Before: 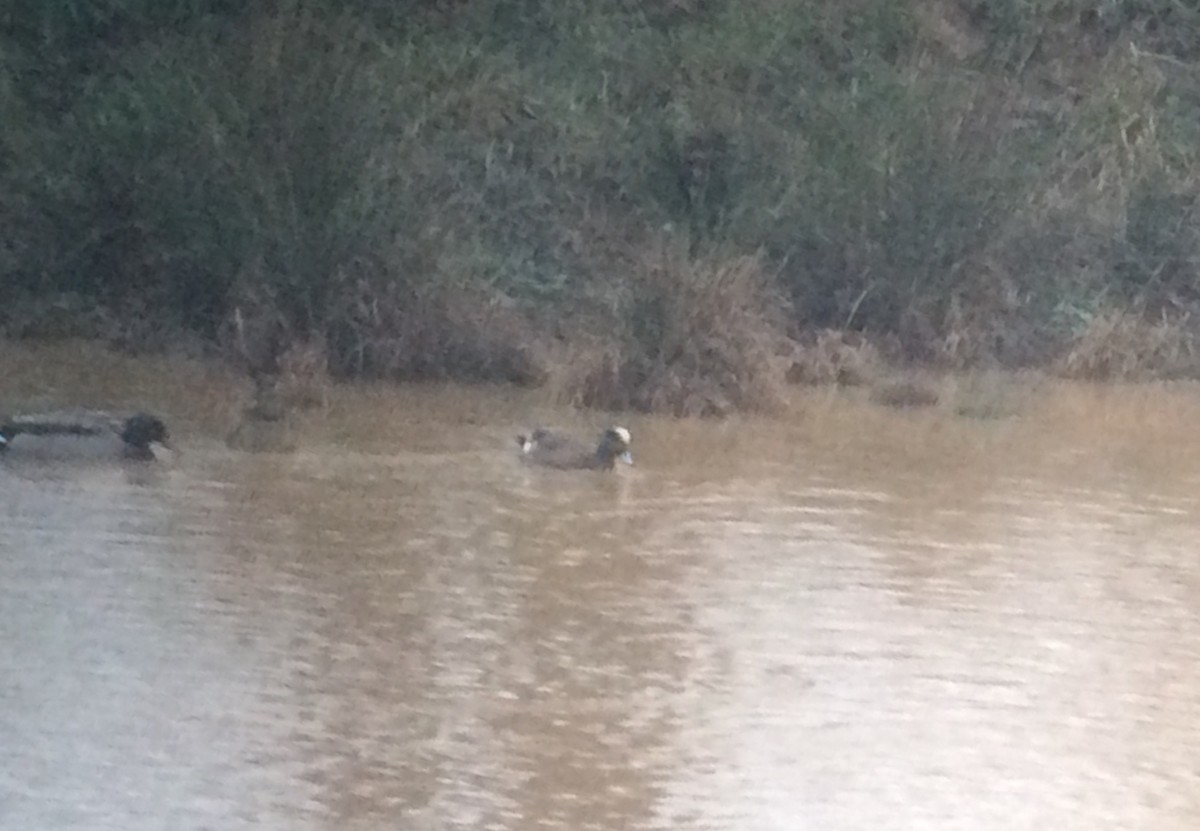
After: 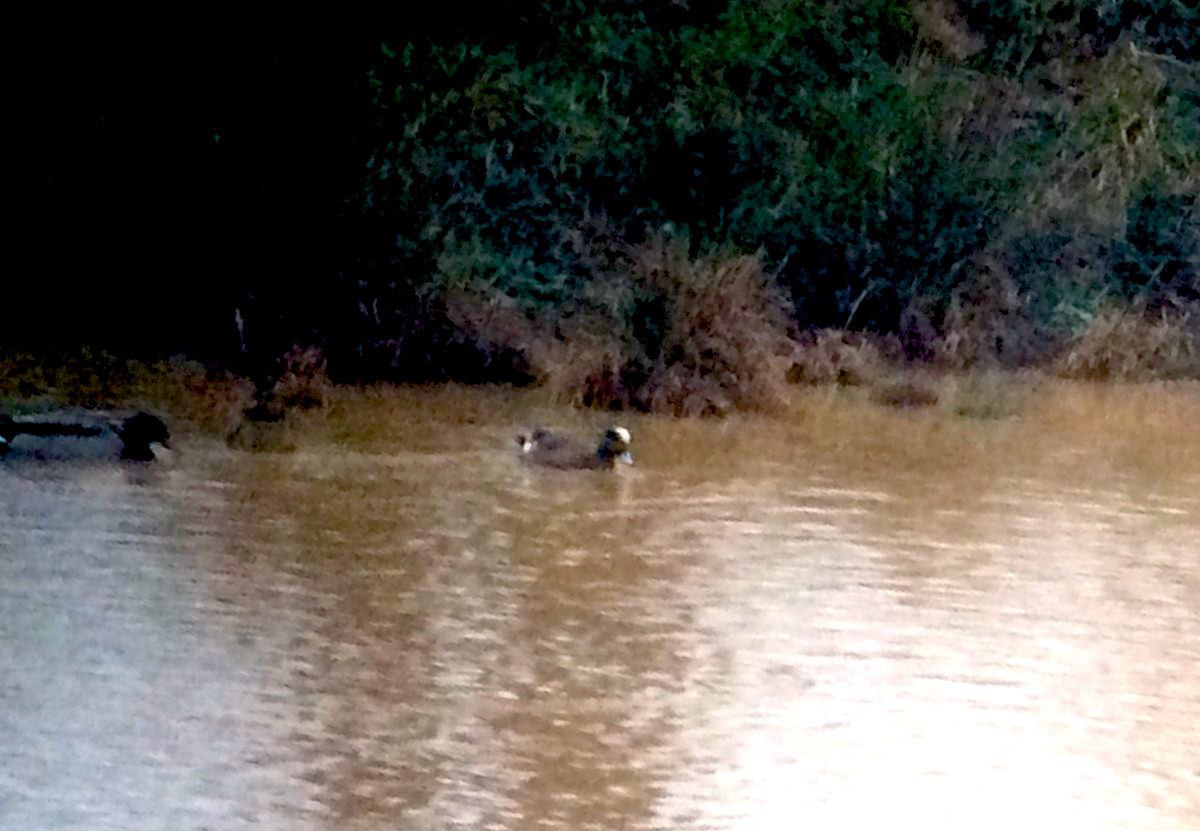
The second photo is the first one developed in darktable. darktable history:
color balance rgb: linear chroma grading › global chroma 16.62%, perceptual saturation grading › highlights -8.63%, perceptual saturation grading › mid-tones 18.66%, perceptual saturation grading › shadows 28.49%, perceptual brilliance grading › highlights 14.22%, perceptual brilliance grading › shadows -18.96%, global vibrance 27.71%
exposure: black level correction 0.1, exposure -0.092 EV, compensate highlight preservation false
